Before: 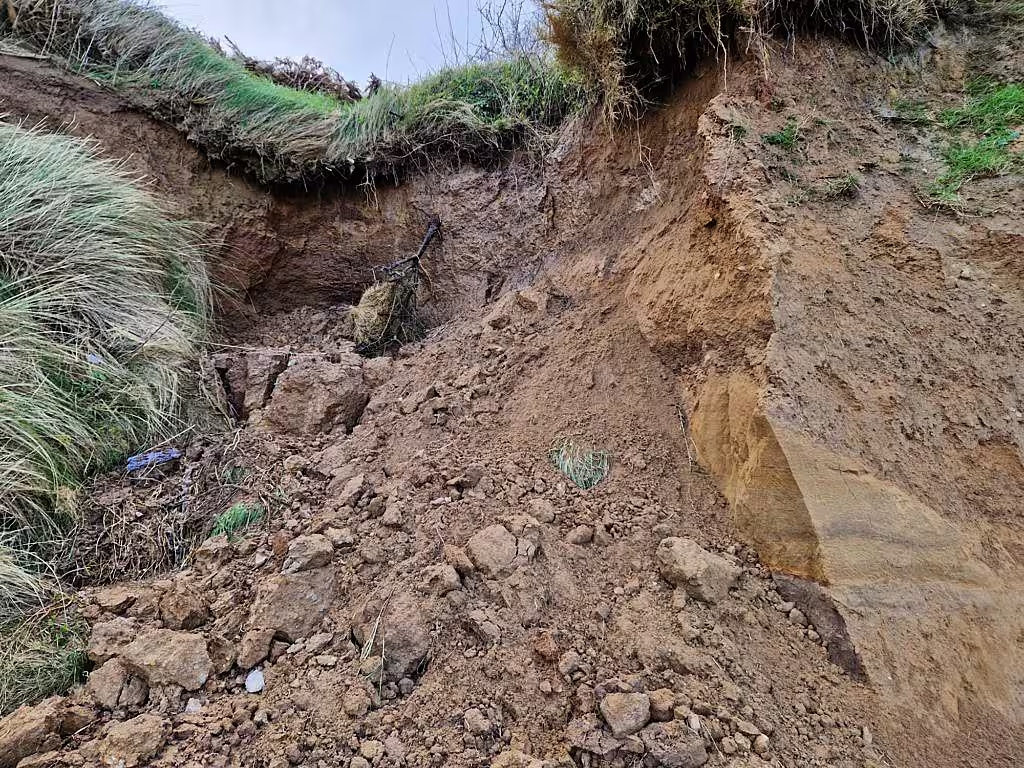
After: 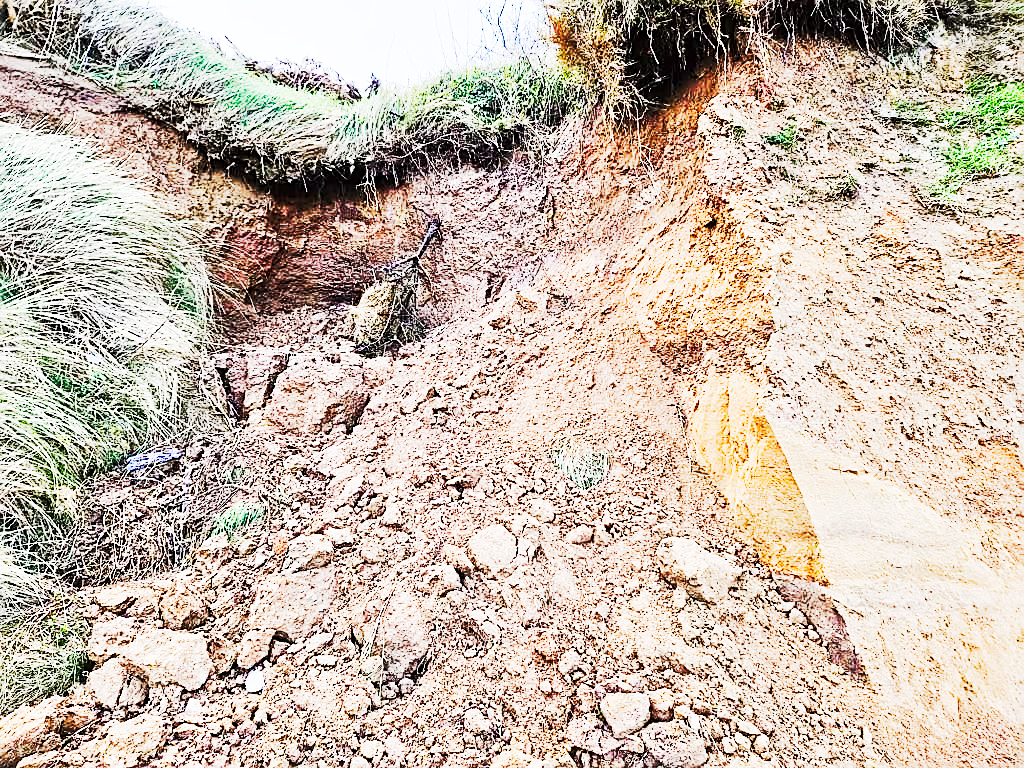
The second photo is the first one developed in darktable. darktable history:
tone curve: curves: ch0 [(0, 0) (0.003, 0.004) (0.011, 0.015) (0.025, 0.034) (0.044, 0.061) (0.069, 0.095) (0.1, 0.137) (0.136, 0.187) (0.177, 0.244) (0.224, 0.308) (0.277, 0.415) (0.335, 0.532) (0.399, 0.642) (0.468, 0.747) (0.543, 0.829) (0.623, 0.886) (0.709, 0.924) (0.801, 0.951) (0.898, 0.975) (1, 1)], preserve colors none
sharpen: on, module defaults
base curve: curves: ch0 [(0, 0) (0.032, 0.037) (0.105, 0.228) (0.435, 0.76) (0.856, 0.983) (1, 1)], preserve colors none
